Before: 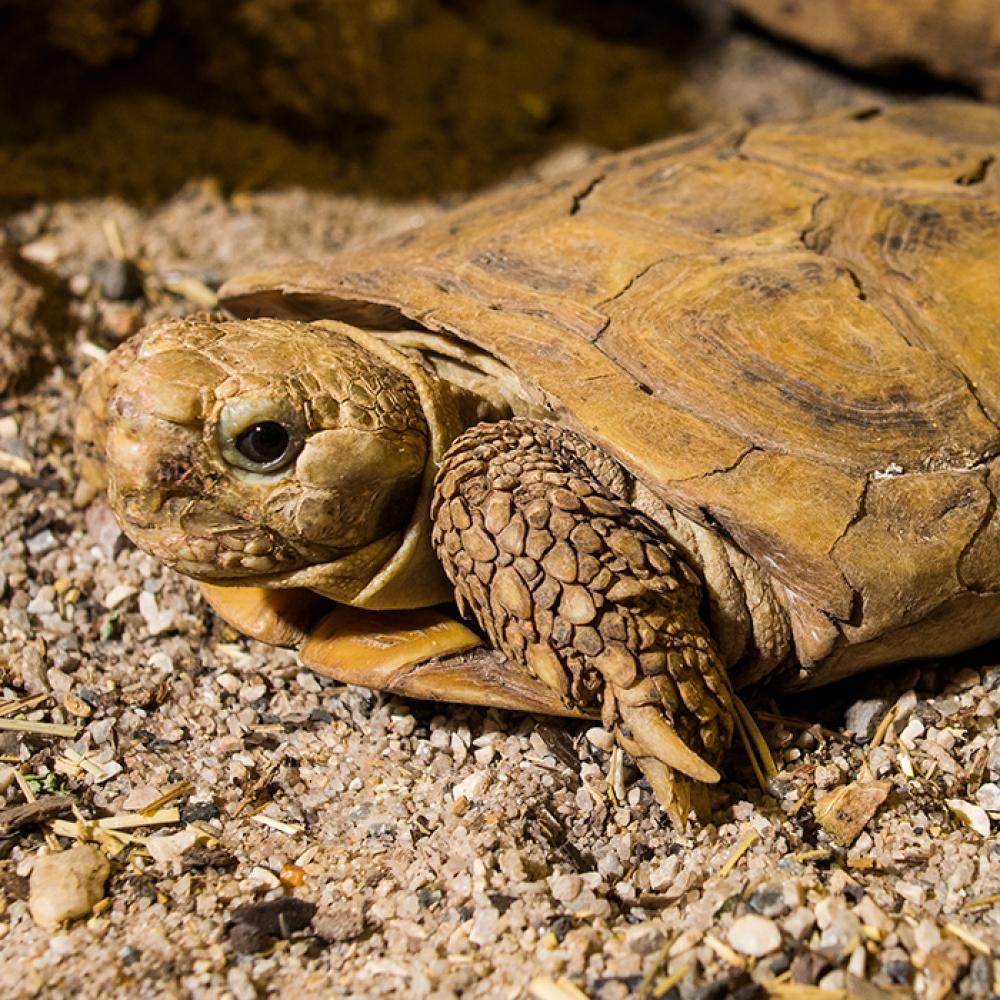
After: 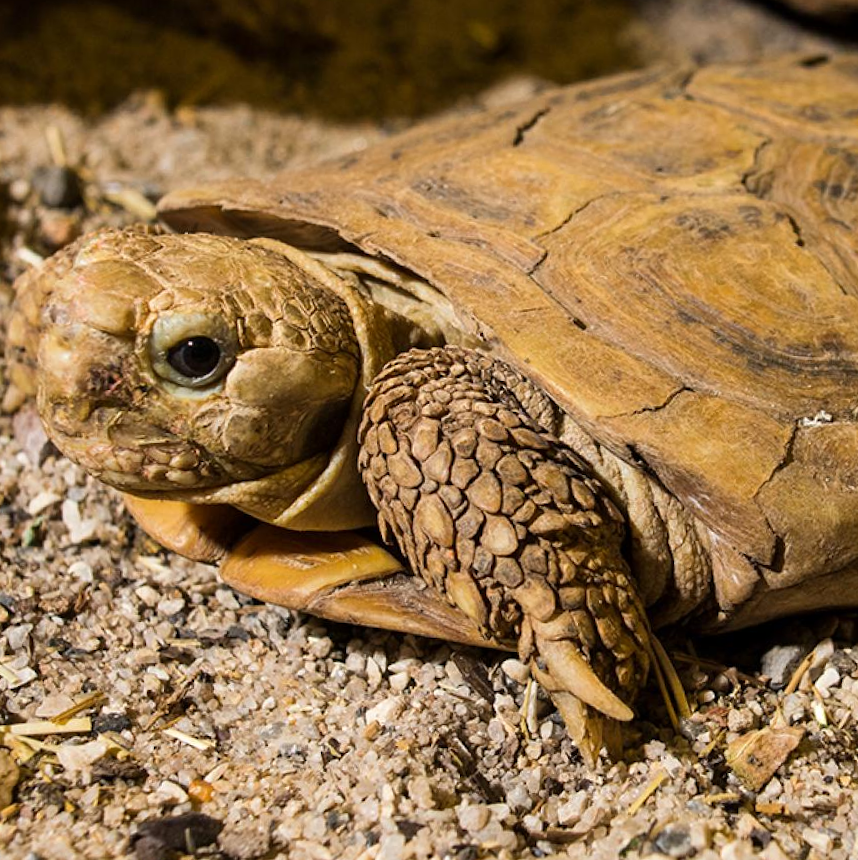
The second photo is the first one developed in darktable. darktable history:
crop and rotate: angle -3°, left 5.086%, top 5.162%, right 4.718%, bottom 4.424%
